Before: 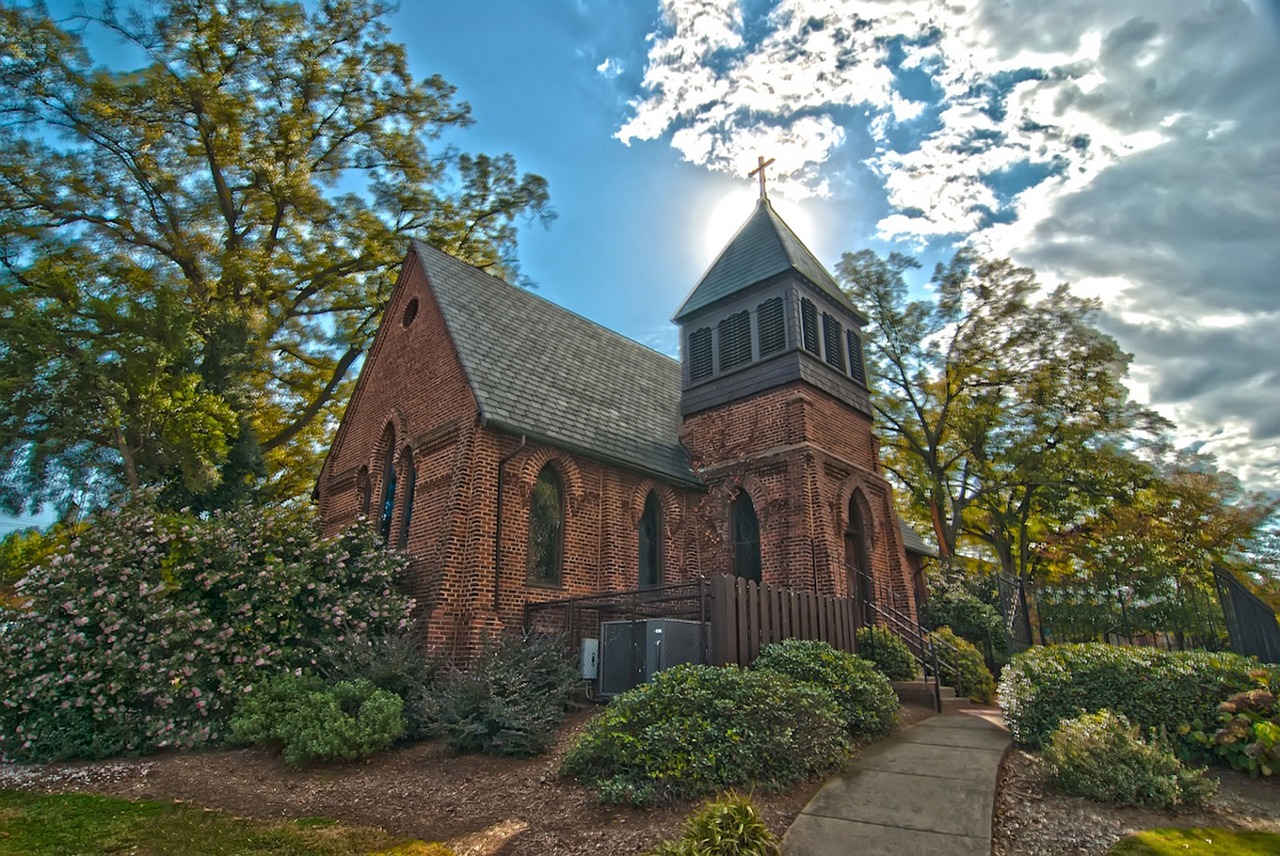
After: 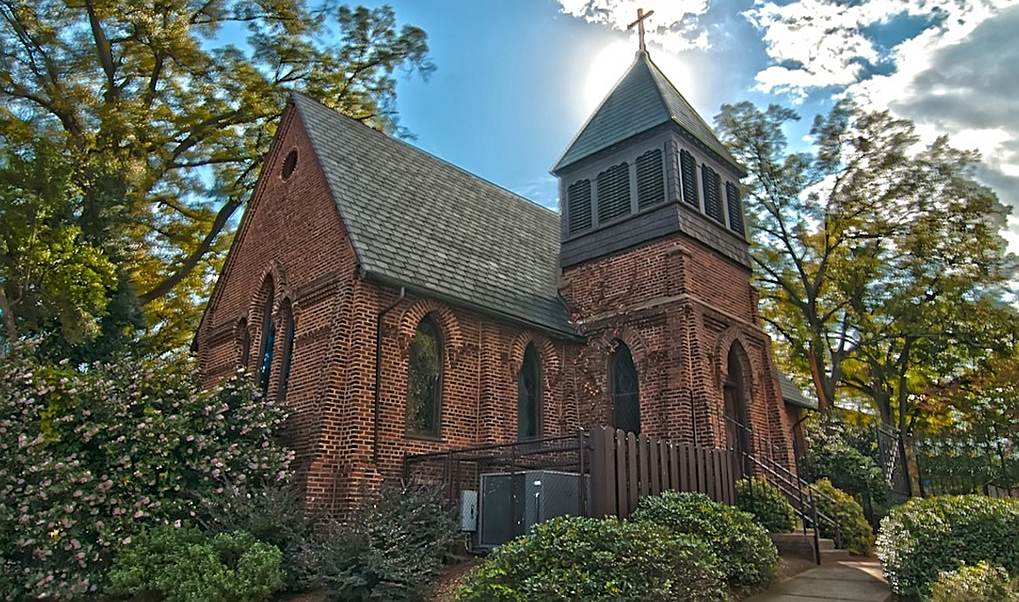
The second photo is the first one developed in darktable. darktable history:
sharpen: on, module defaults
crop: left 9.48%, top 17.329%, right 10.904%, bottom 12.328%
